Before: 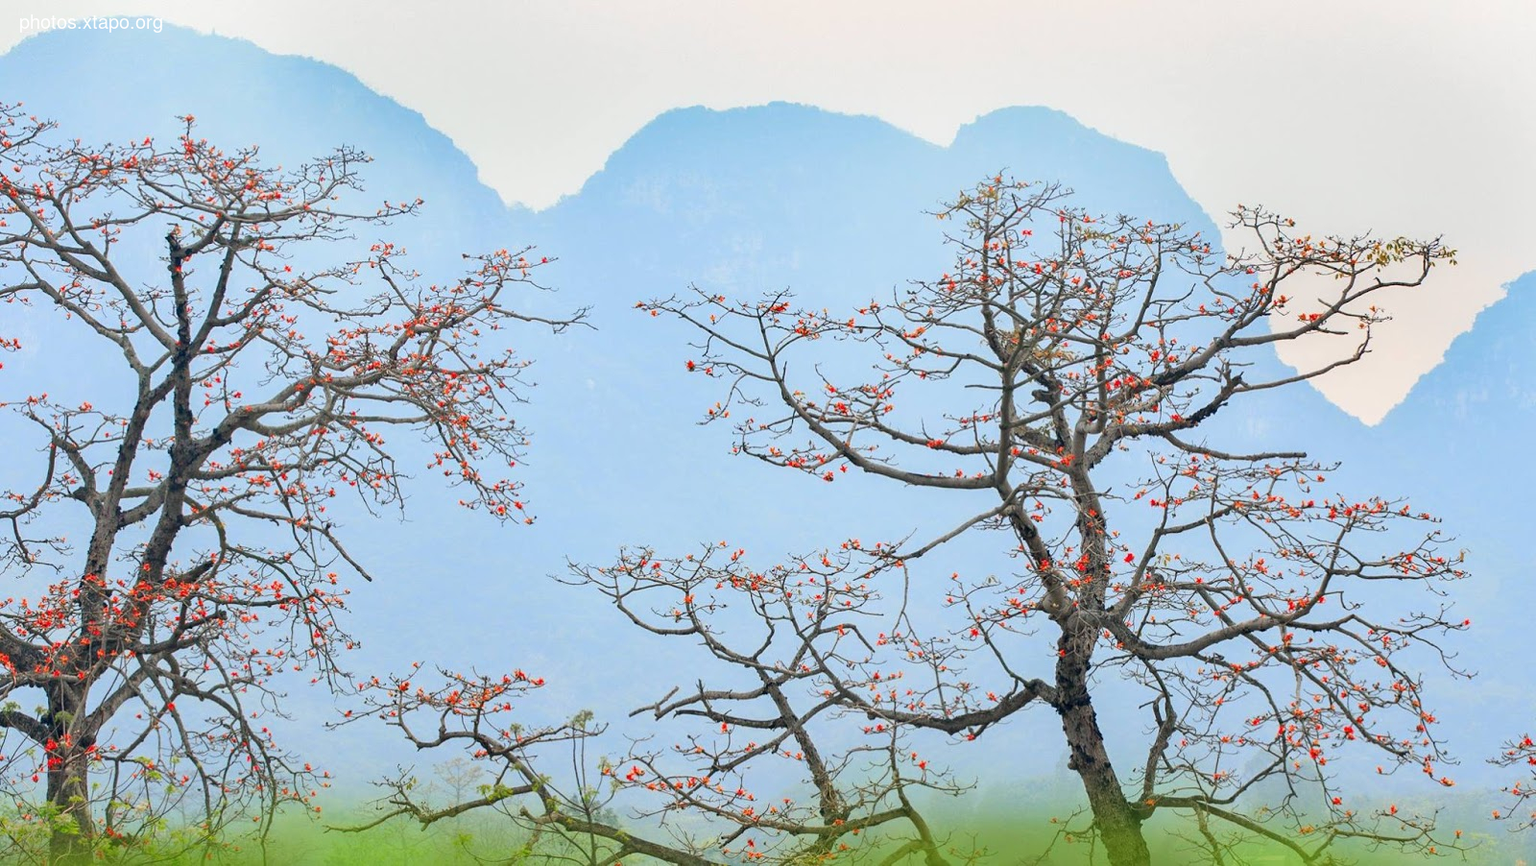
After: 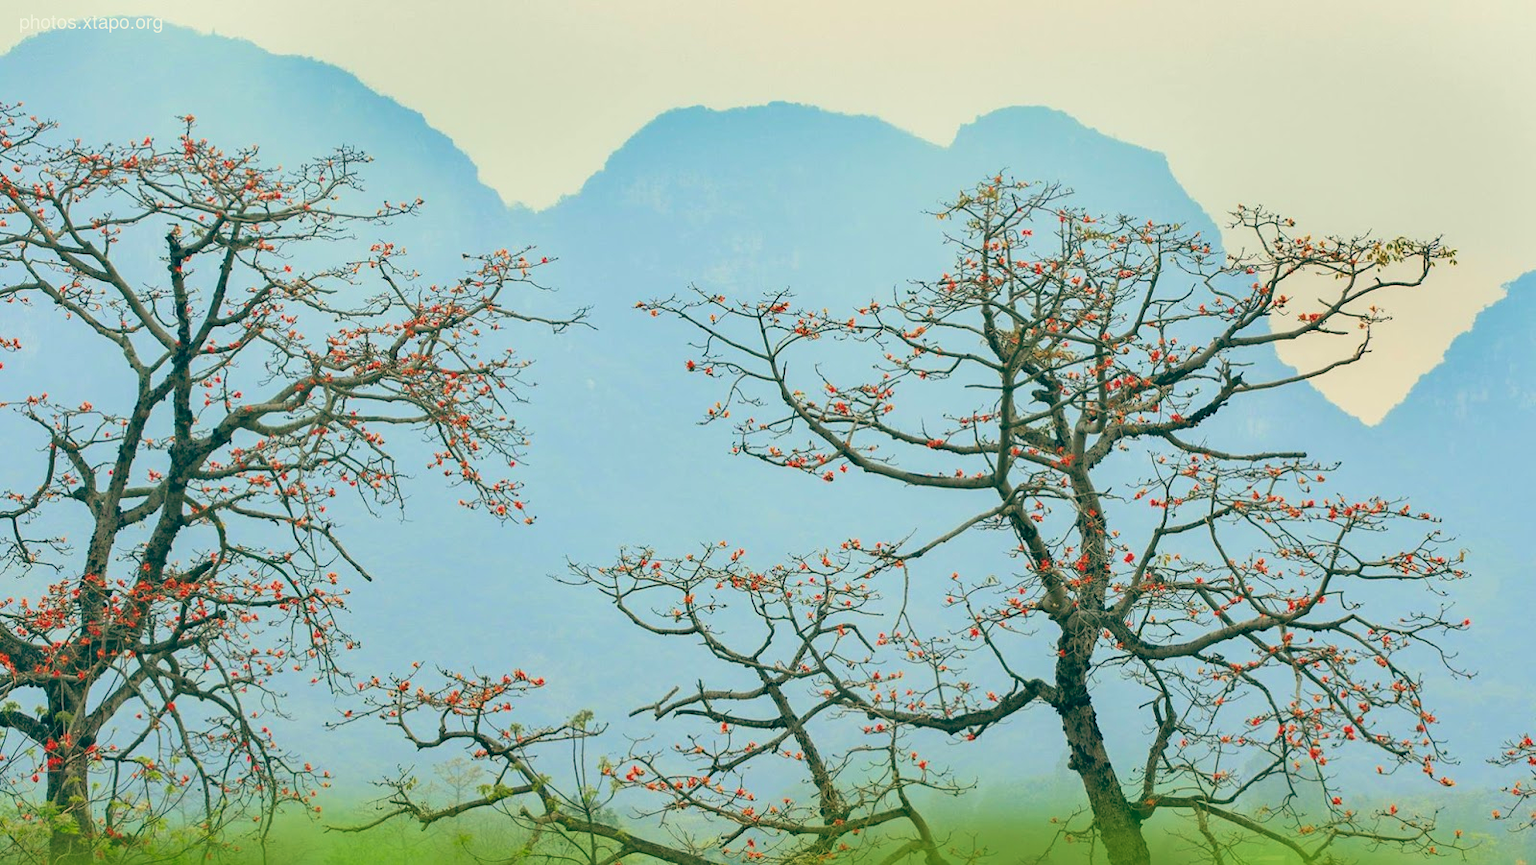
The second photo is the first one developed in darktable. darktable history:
velvia: on, module defaults
color balance: lift [1.005, 0.99, 1.007, 1.01], gamma [1, 1.034, 1.032, 0.966], gain [0.873, 1.055, 1.067, 0.933]
